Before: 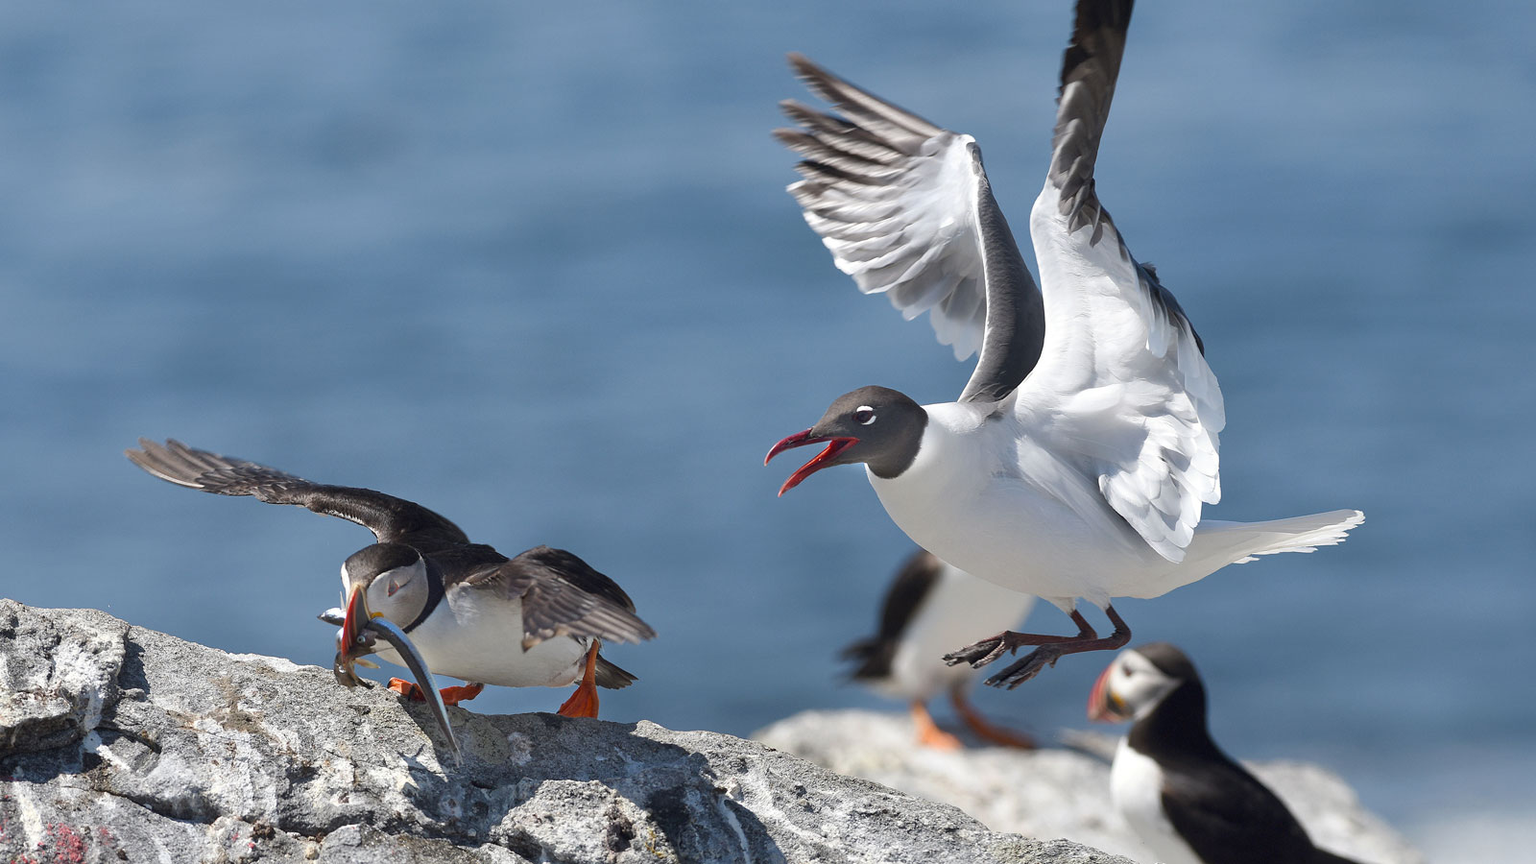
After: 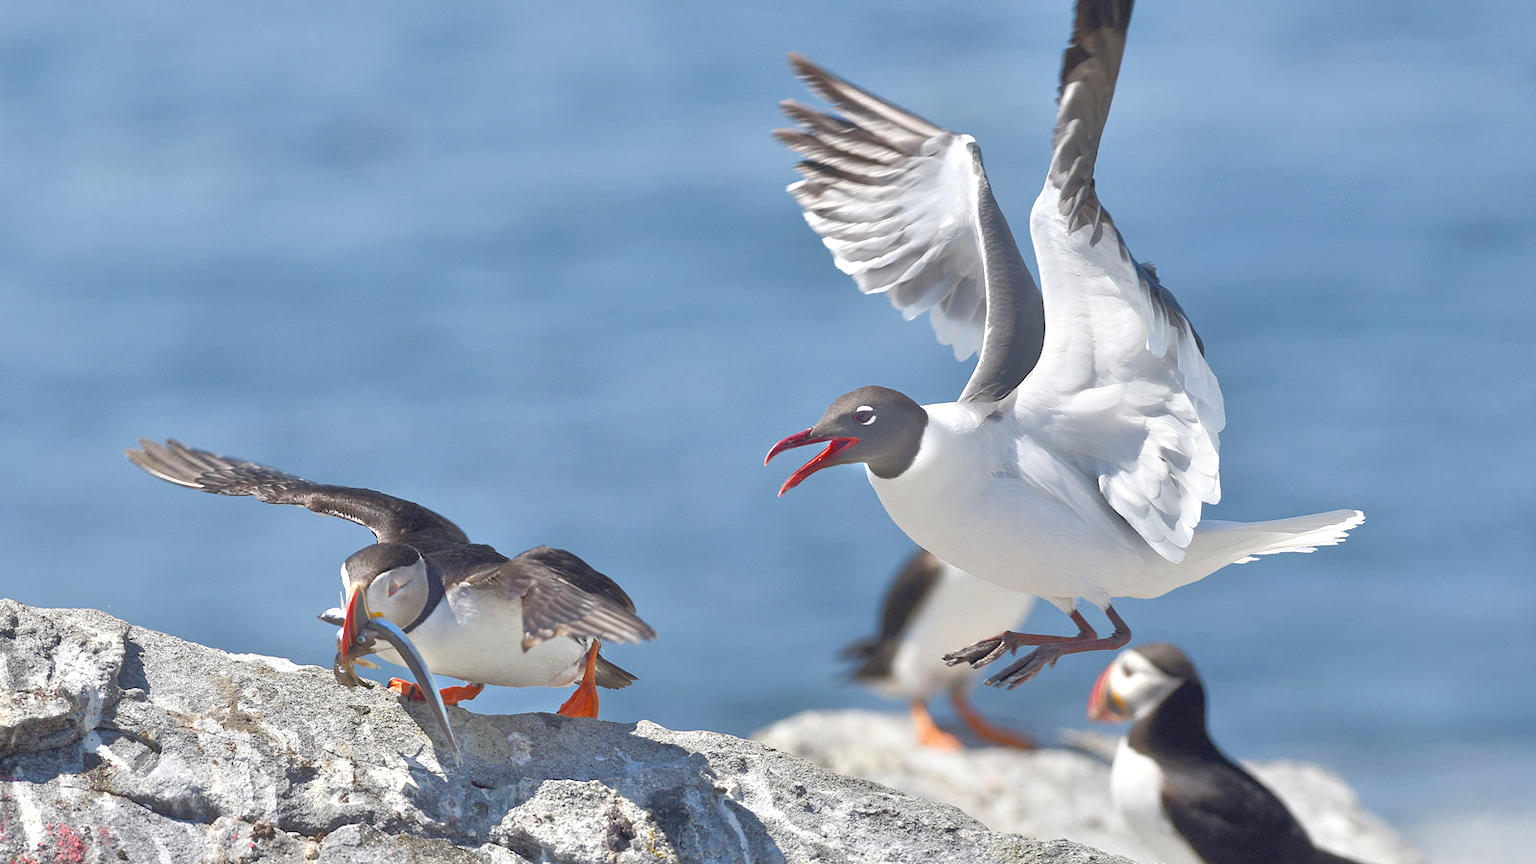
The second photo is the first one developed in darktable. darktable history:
tone equalizer: -8 EV 1.96 EV, -7 EV 1.97 EV, -6 EV 1.97 EV, -5 EV 1.98 EV, -4 EV 1.97 EV, -3 EV 1.49 EV, -2 EV 0.977 EV, -1 EV 0.494 EV
